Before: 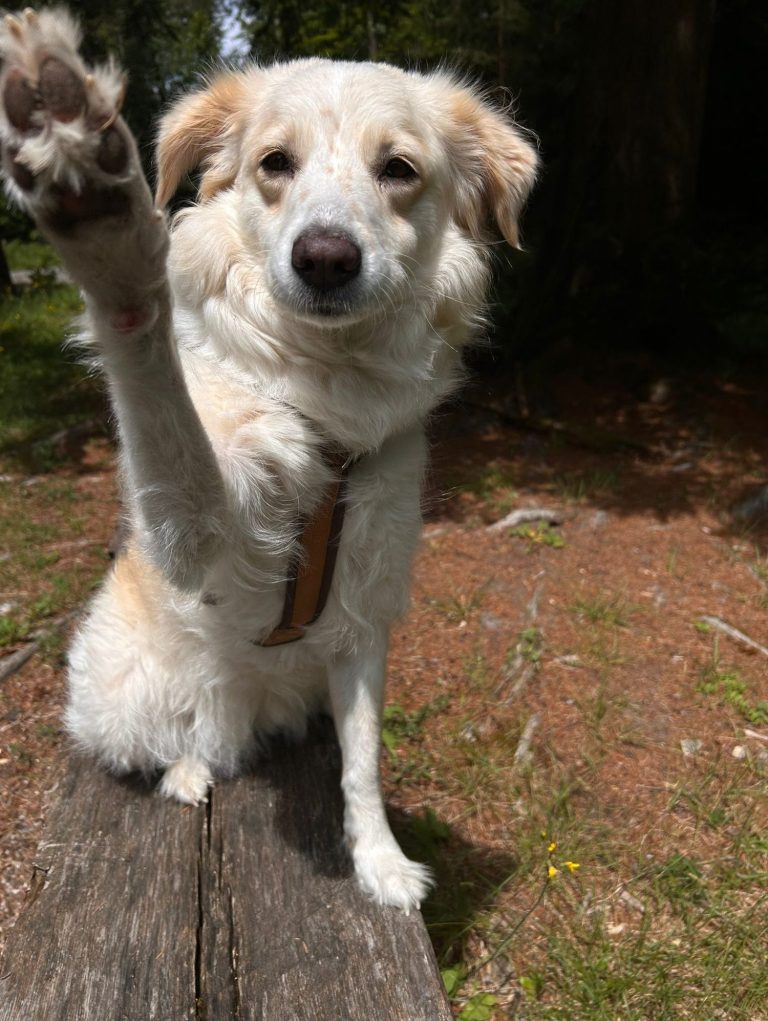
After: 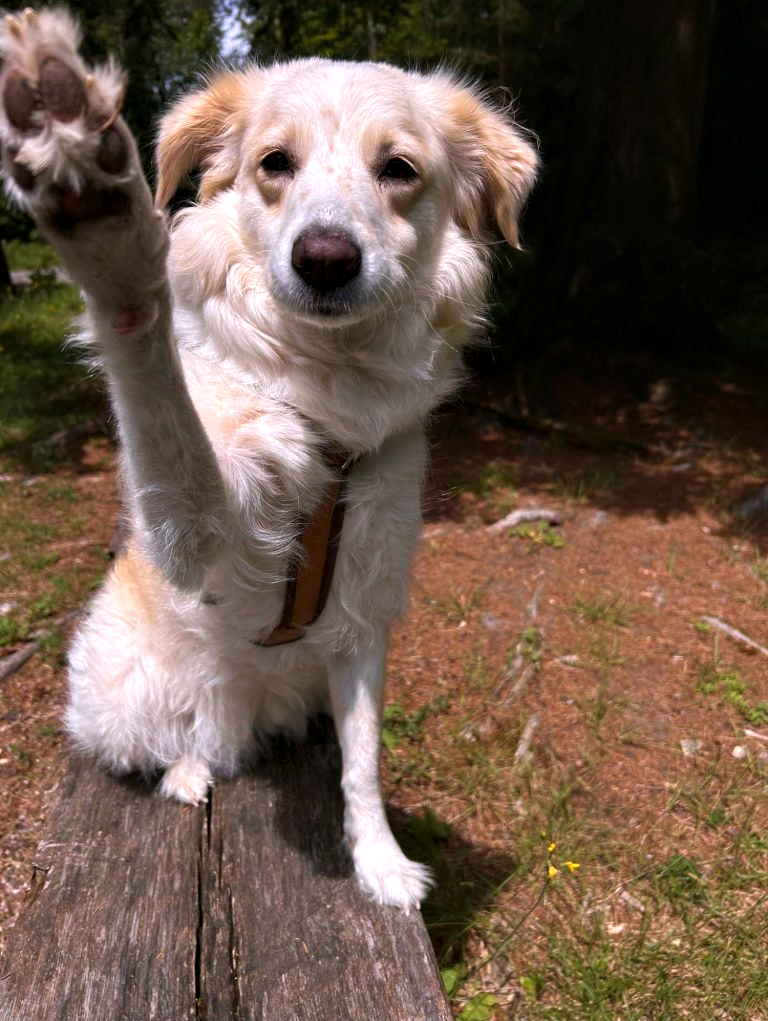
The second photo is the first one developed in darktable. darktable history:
velvia: on, module defaults
white balance: red 1.05, blue 1.072
contrast equalizer: octaves 7, y [[0.6 ×6], [0.55 ×6], [0 ×6], [0 ×6], [0 ×6]], mix 0.3
